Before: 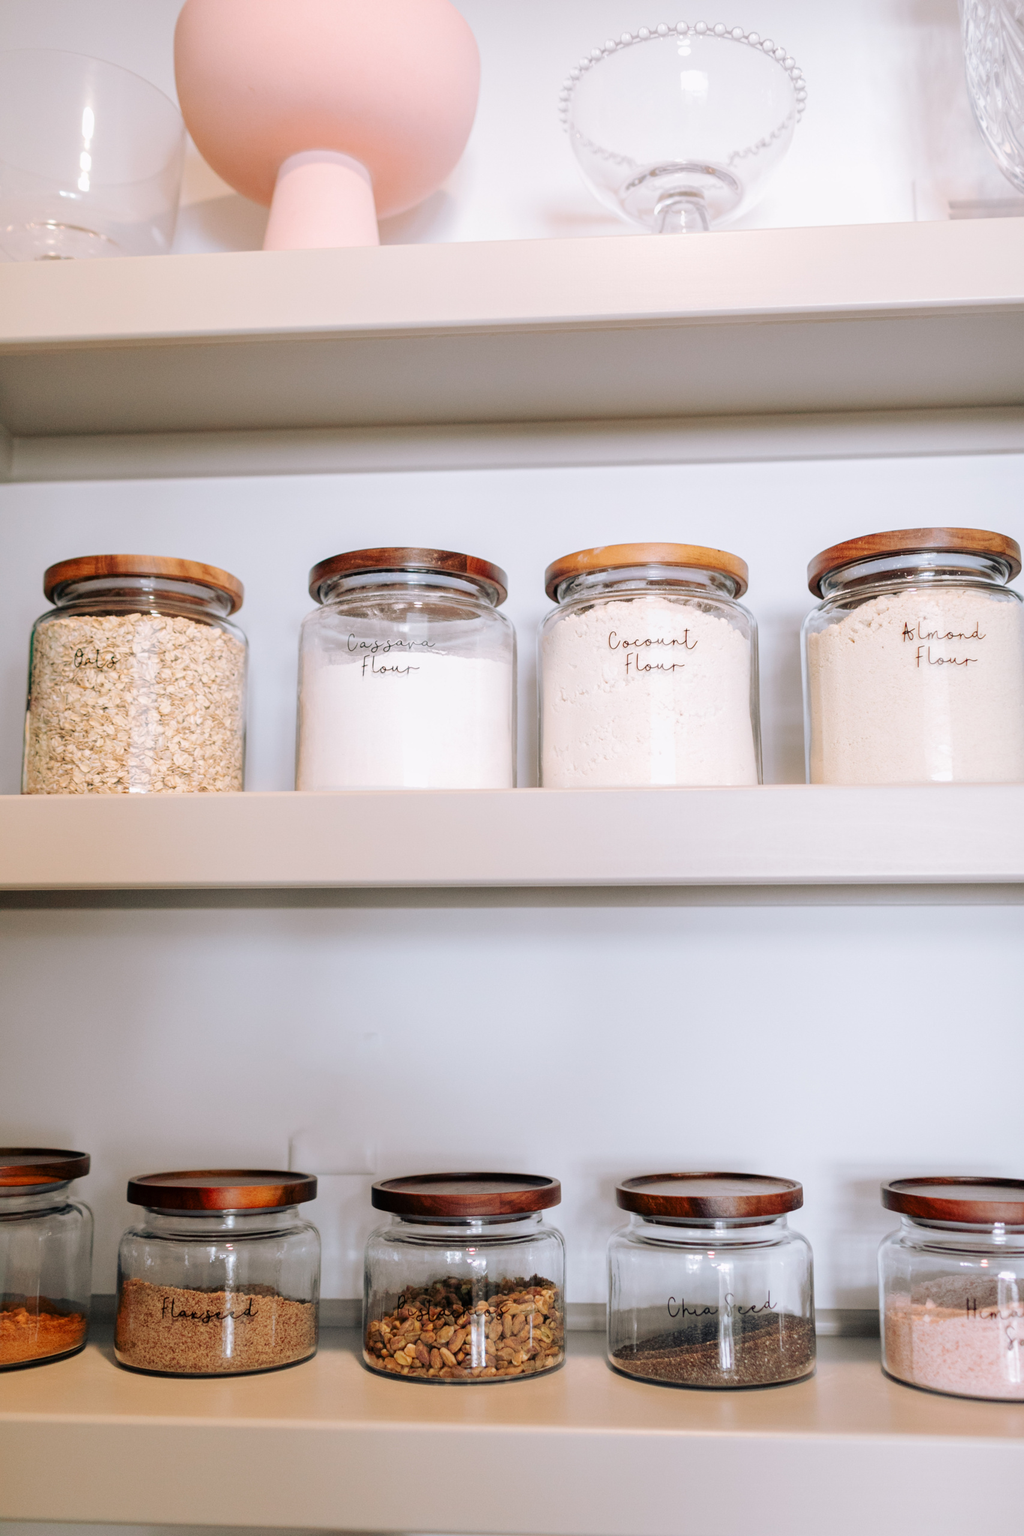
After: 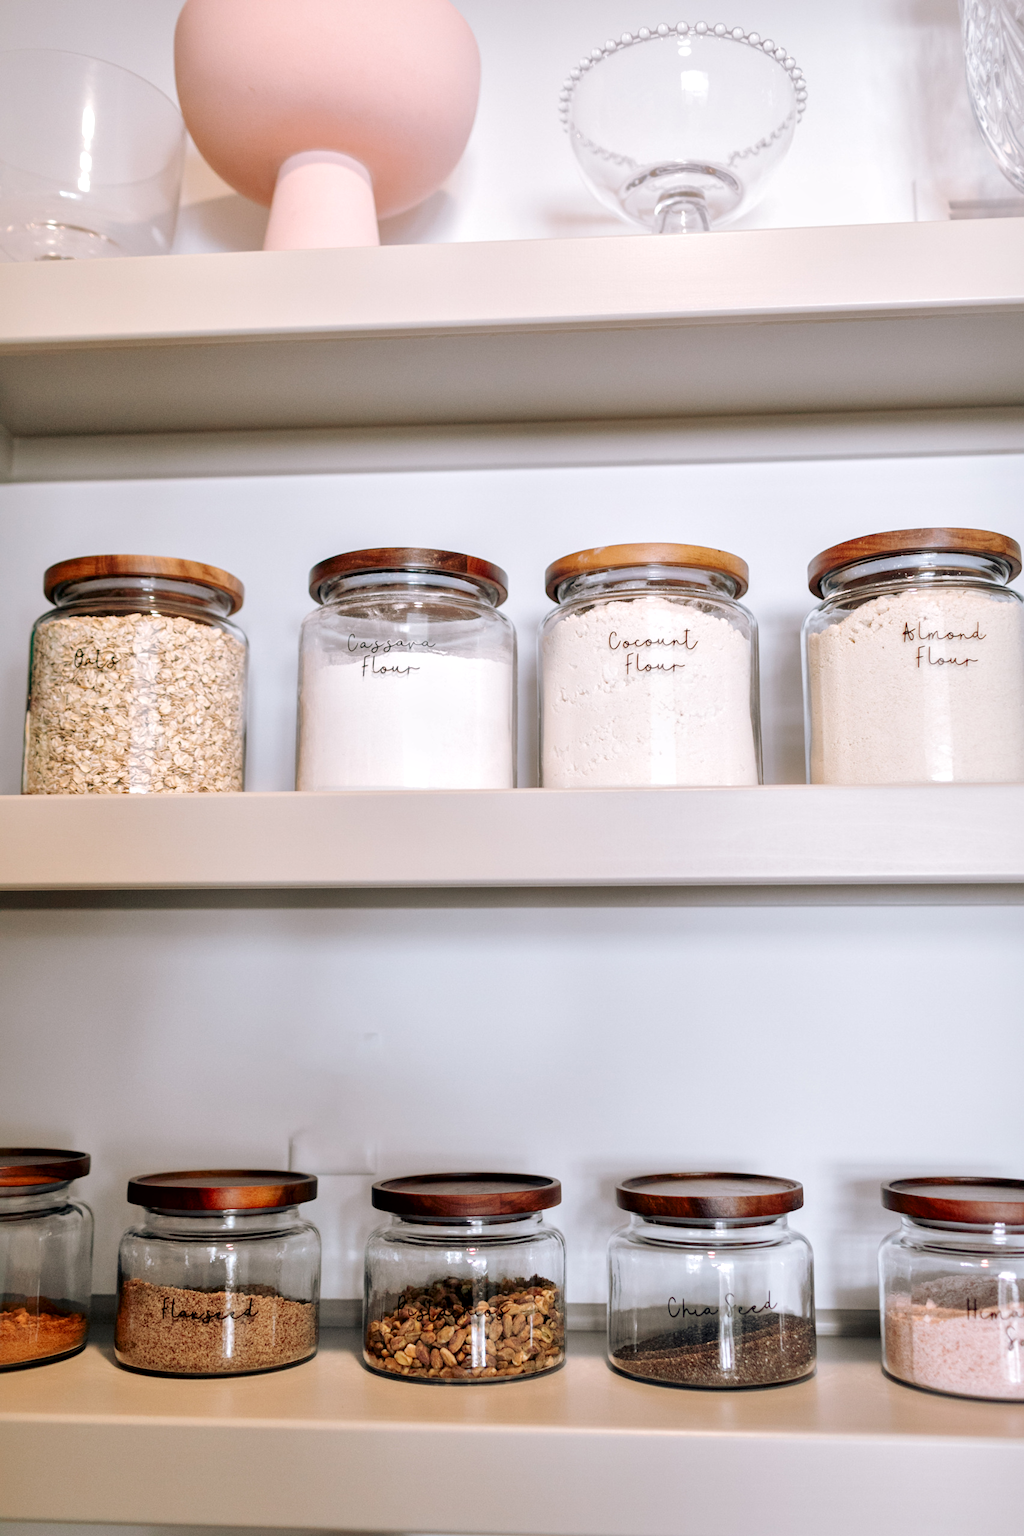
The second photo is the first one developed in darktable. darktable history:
local contrast: mode bilateral grid, contrast 26, coarseness 60, detail 152%, midtone range 0.2
